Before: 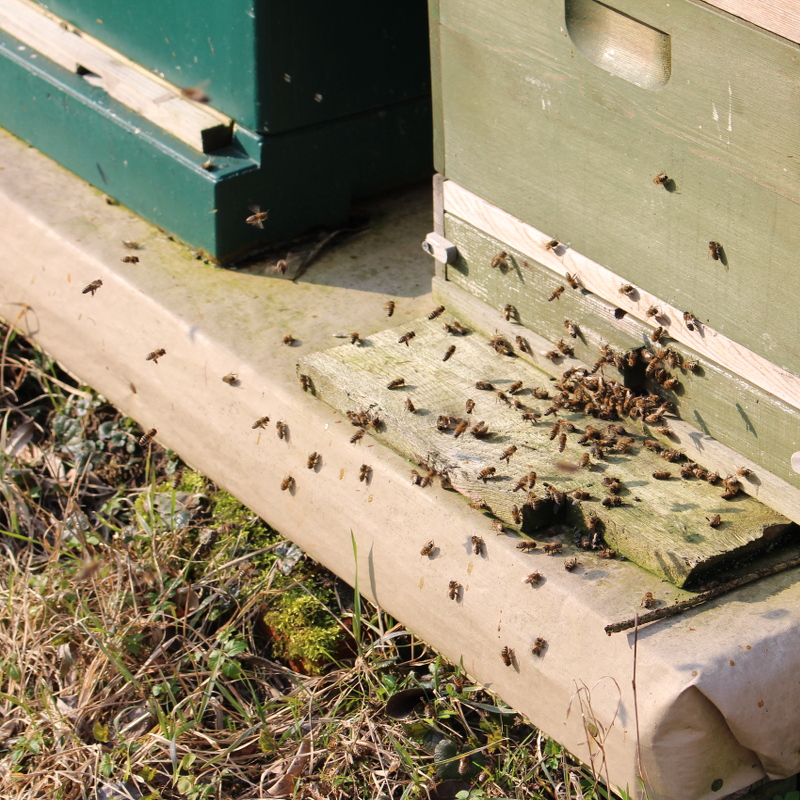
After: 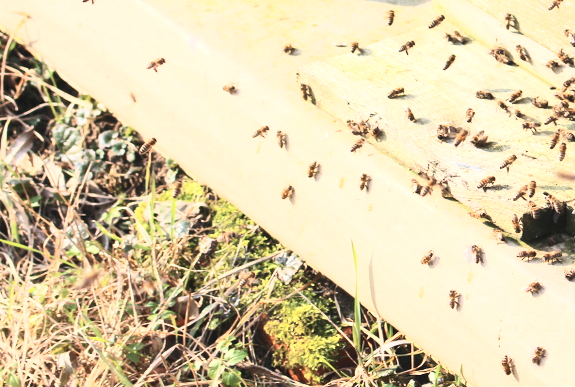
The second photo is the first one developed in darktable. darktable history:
crop: top 36.419%, right 28.101%, bottom 15.131%
exposure: exposure 0.454 EV, compensate exposure bias true, compensate highlight preservation false
color zones: curves: ch1 [(0.25, 0.5) (0.747, 0.71)]
contrast brightness saturation: contrast 0.381, brightness 0.513
